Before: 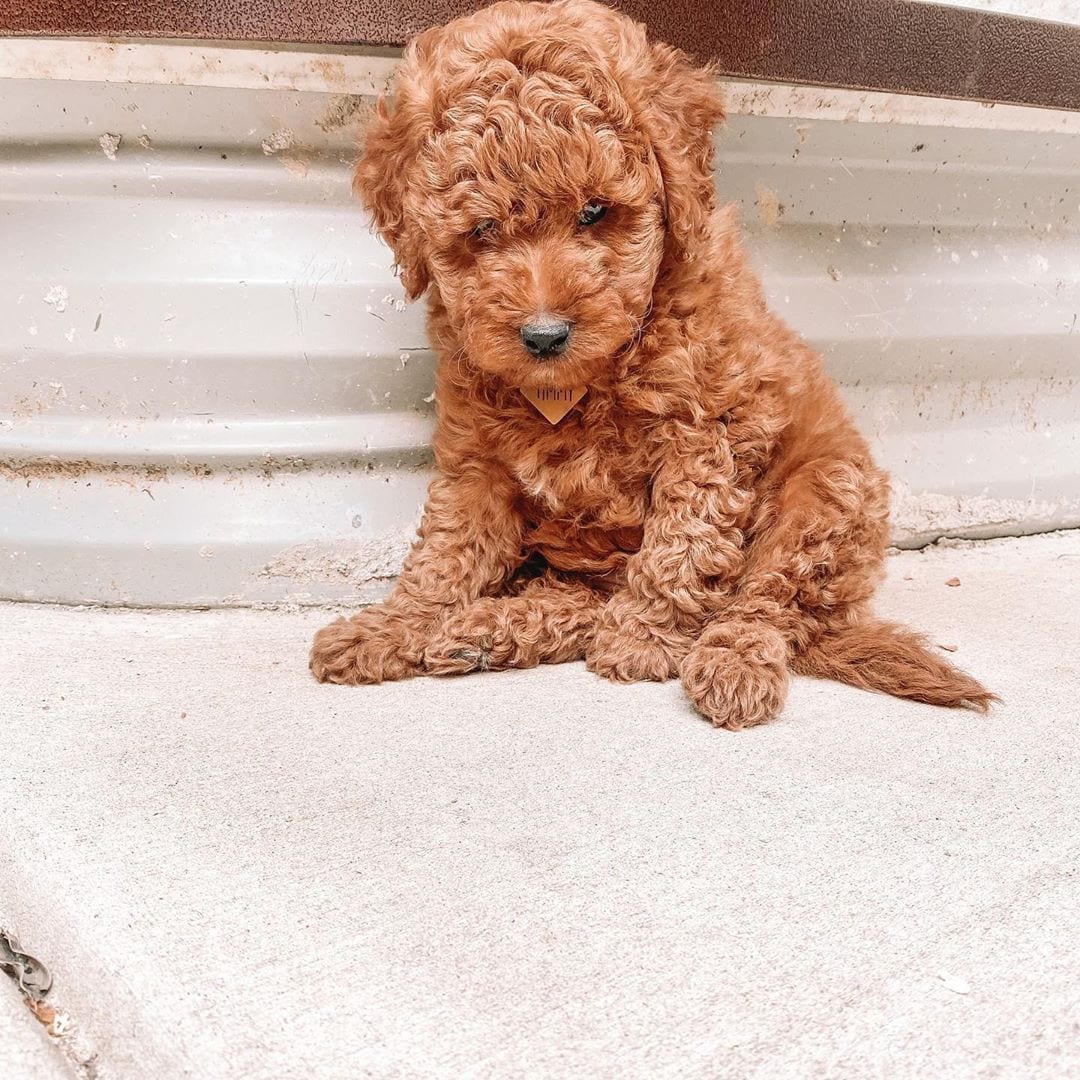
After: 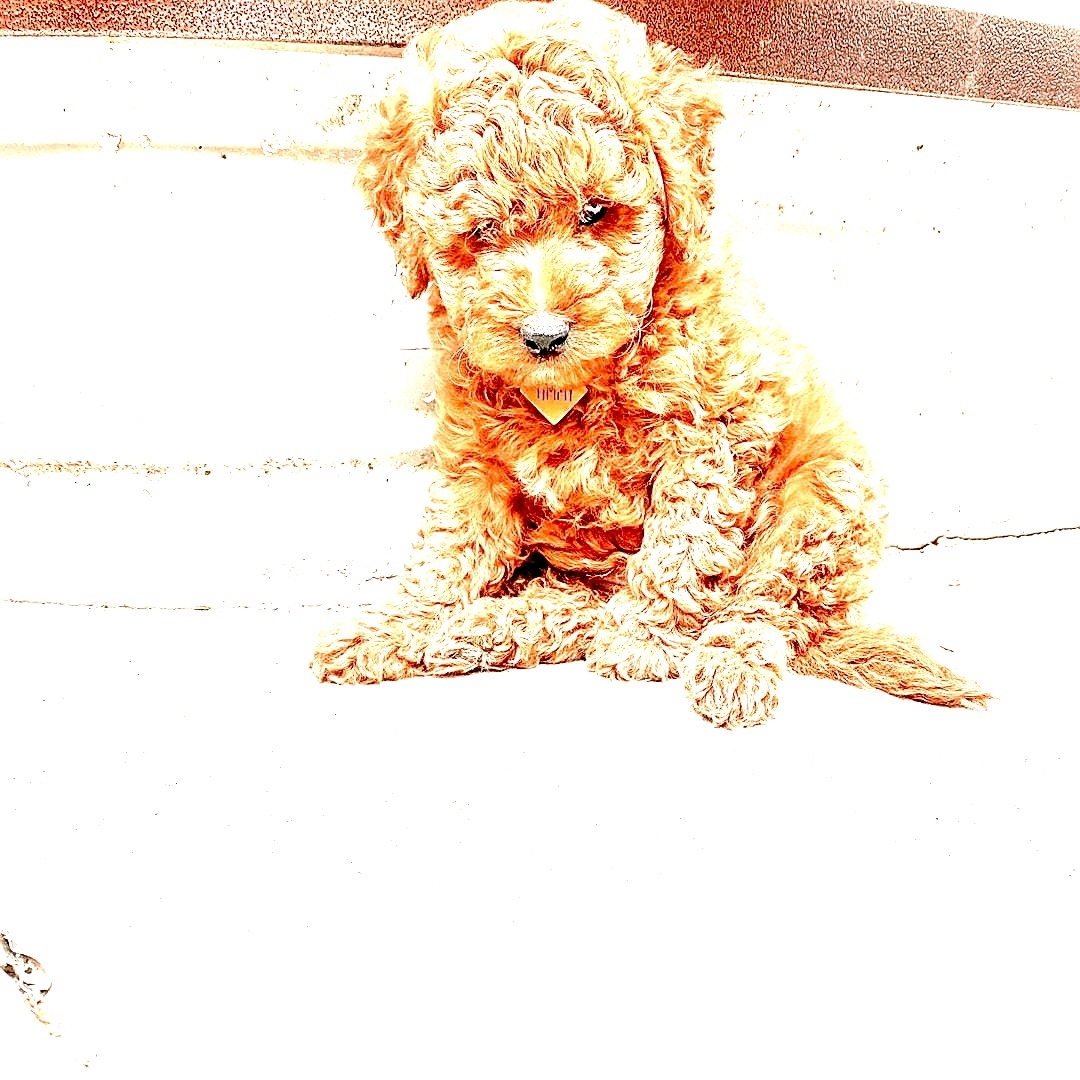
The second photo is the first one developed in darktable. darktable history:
sharpen: on, module defaults
tone equalizer: -8 EV -0.381 EV, -7 EV -0.381 EV, -6 EV -0.354 EV, -5 EV -0.23 EV, -3 EV 0.222 EV, -2 EV 0.305 EV, -1 EV 0.388 EV, +0 EV 0.402 EV
exposure: black level correction 0.015, exposure 1.793 EV, compensate highlight preservation false
